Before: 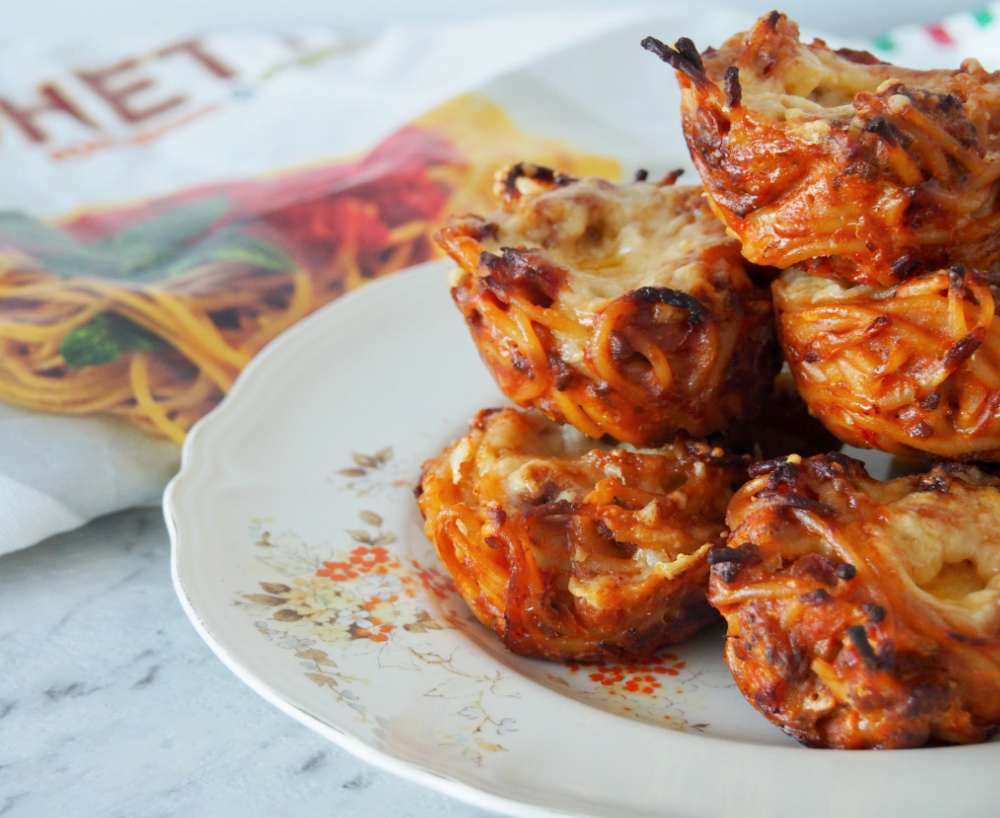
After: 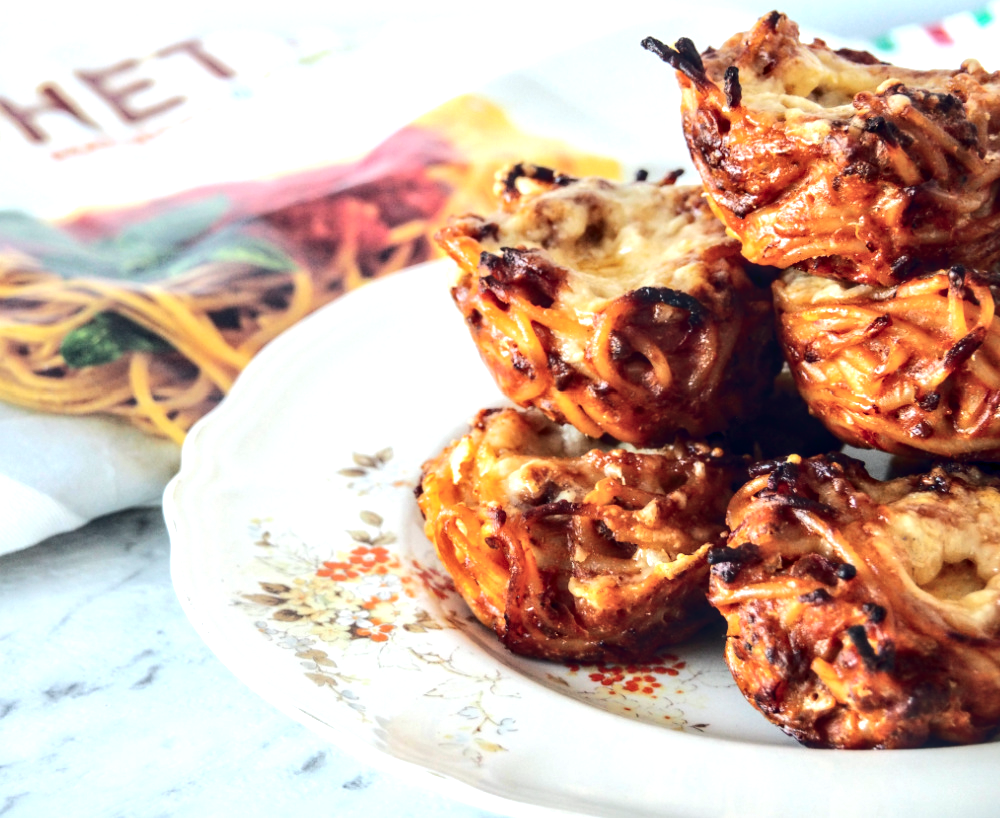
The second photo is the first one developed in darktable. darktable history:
local contrast: highlights 63%, detail 143%, midtone range 0.431
tone curve: curves: ch0 [(0, 0) (0.003, 0.018) (0.011, 0.021) (0.025, 0.028) (0.044, 0.039) (0.069, 0.05) (0.1, 0.06) (0.136, 0.081) (0.177, 0.117) (0.224, 0.161) (0.277, 0.226) (0.335, 0.315) (0.399, 0.421) (0.468, 0.53) (0.543, 0.627) (0.623, 0.726) (0.709, 0.789) (0.801, 0.859) (0.898, 0.924) (1, 1)], color space Lab, independent channels, preserve colors none
color balance rgb: global offset › chroma 0.146%, global offset › hue 253.54°, perceptual saturation grading › global saturation 0.139%, perceptual brilliance grading › global brilliance 21.265%, perceptual brilliance grading › shadows -35.581%
